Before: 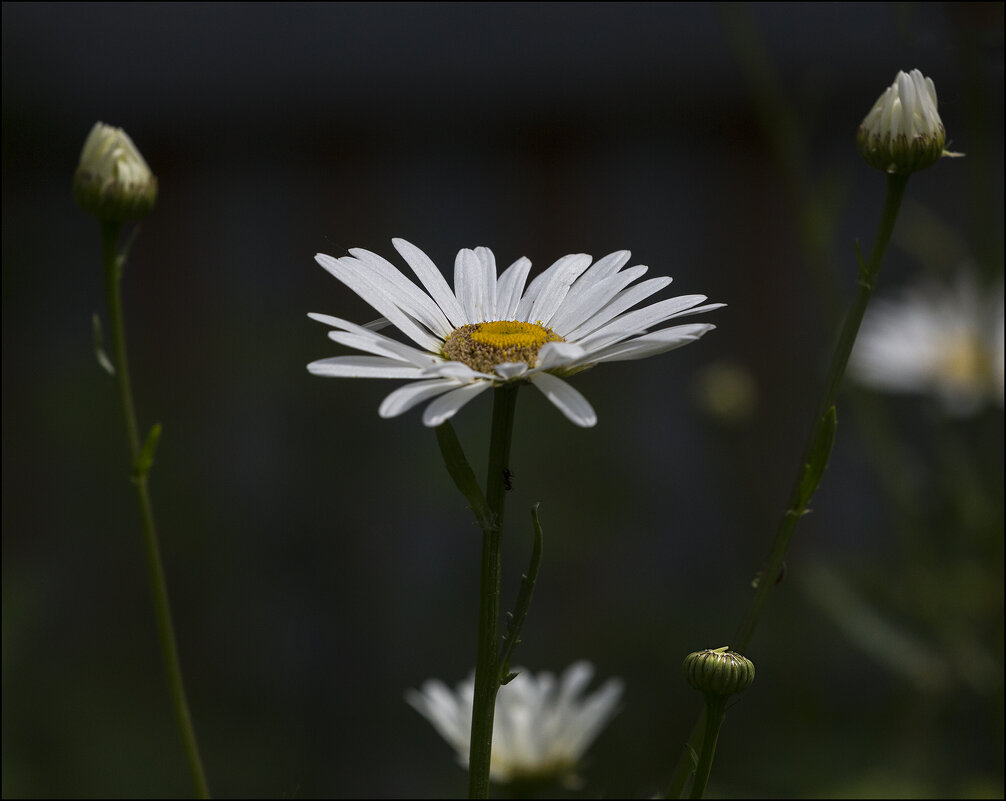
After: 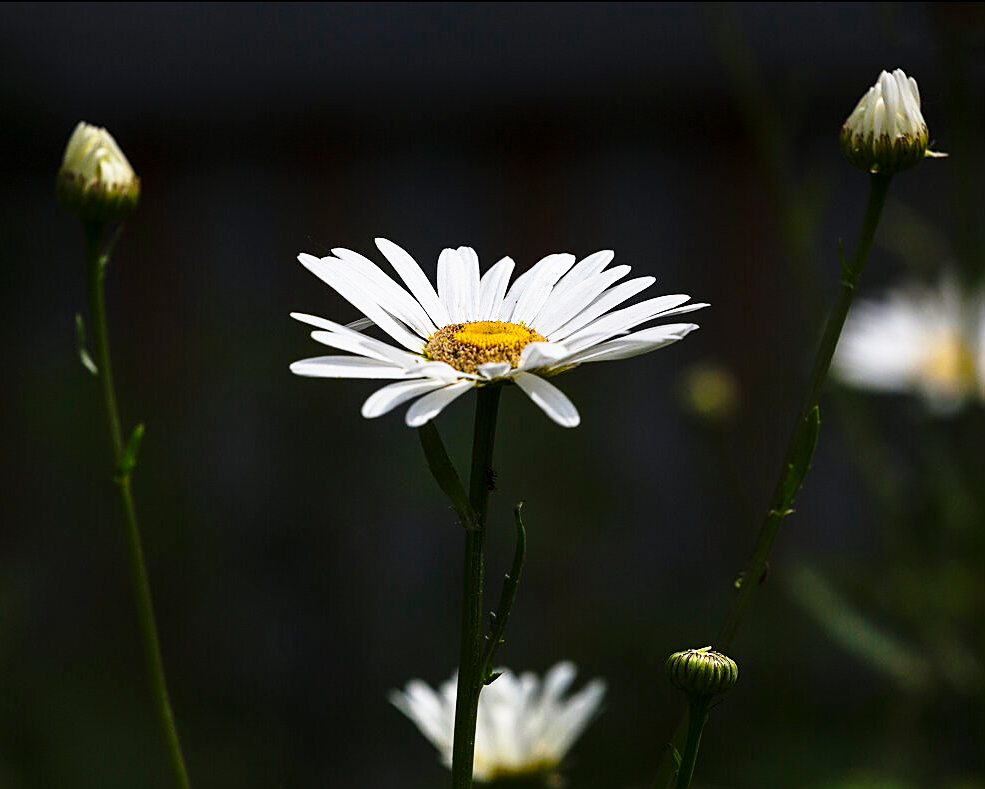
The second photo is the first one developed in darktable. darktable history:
sharpen: on, module defaults
crop: left 1.728%, right 0.286%, bottom 1.476%
base curve: curves: ch0 [(0, 0) (0.026, 0.03) (0.109, 0.232) (0.351, 0.748) (0.669, 0.968) (1, 1)], preserve colors none
